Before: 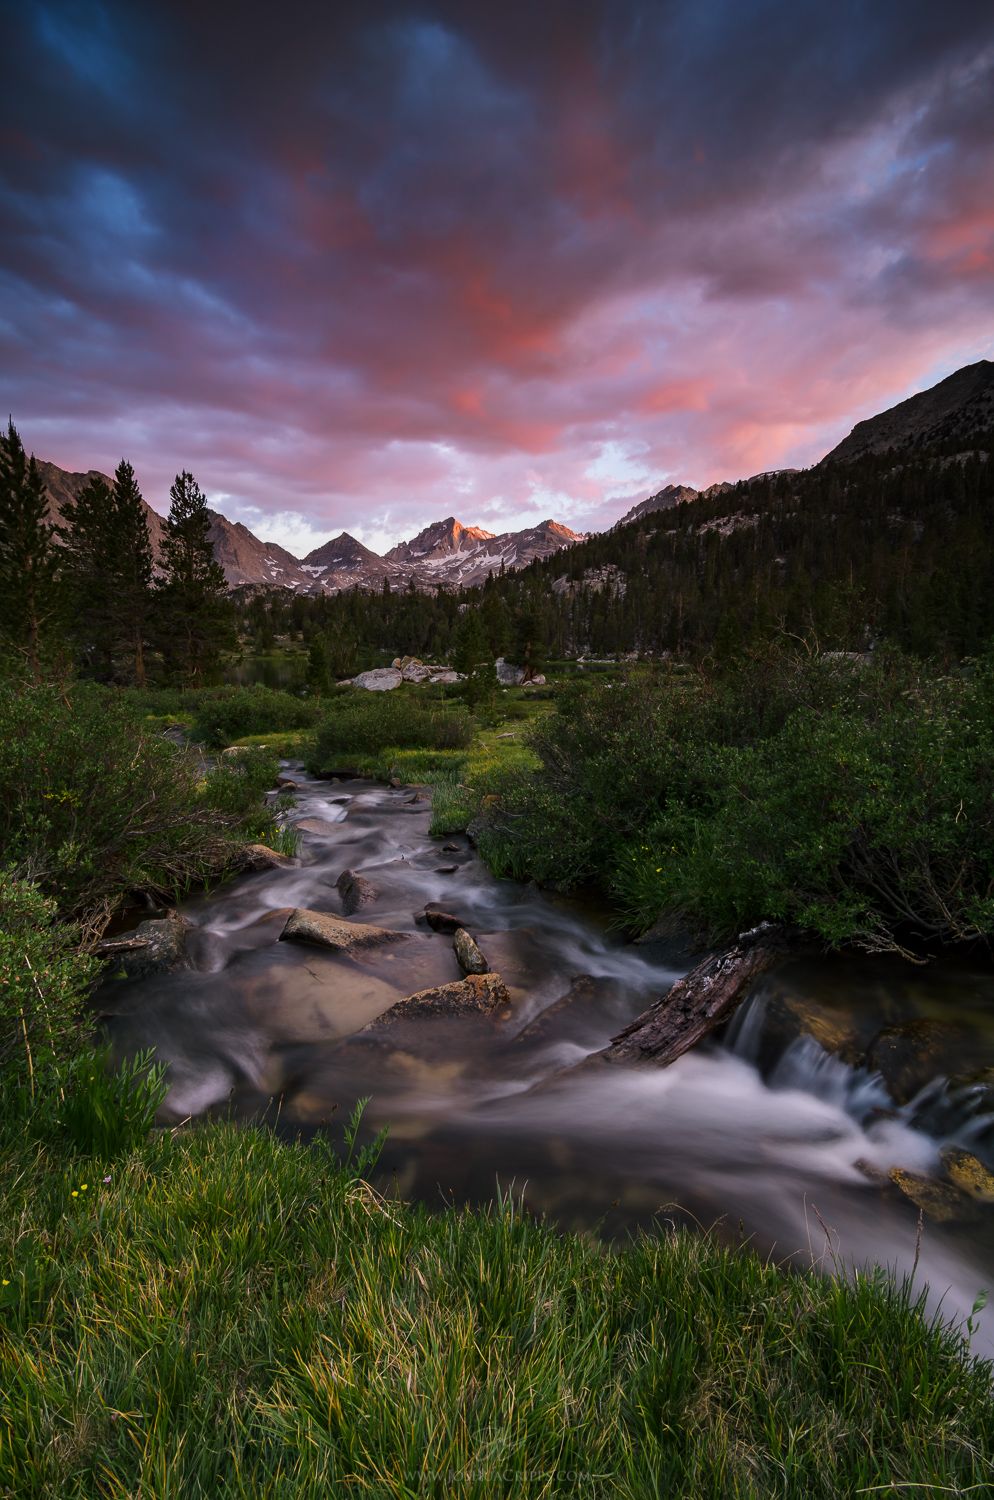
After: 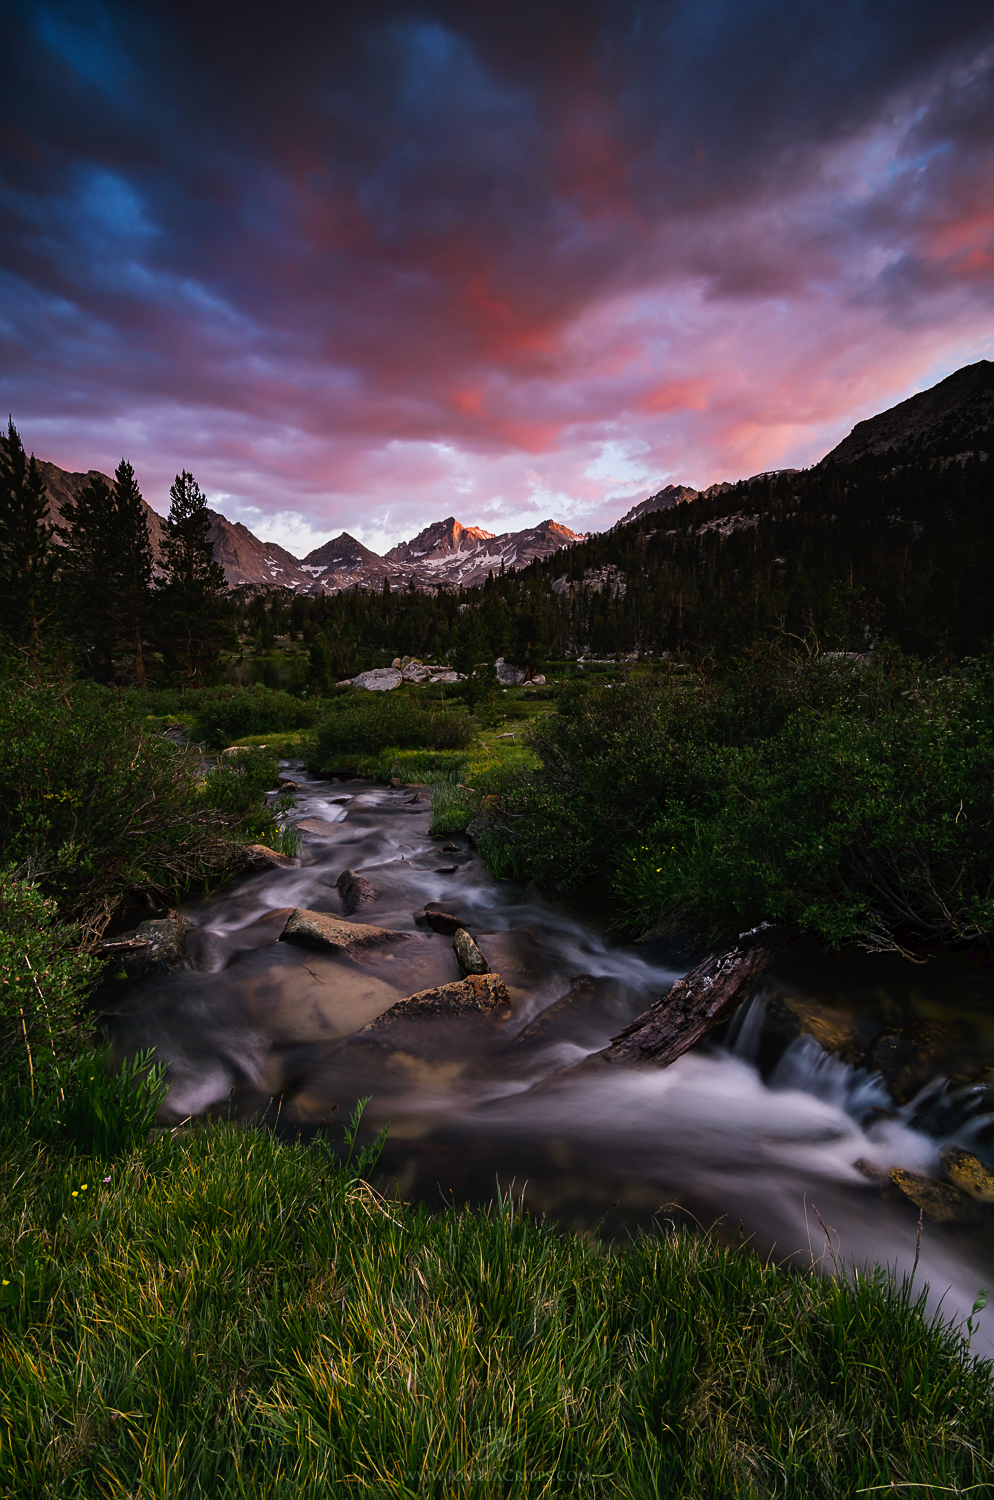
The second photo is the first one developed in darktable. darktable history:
sharpen: amount 0.209
exposure: compensate highlight preservation false
tone curve: curves: ch0 [(0, 0) (0.003, 0.019) (0.011, 0.019) (0.025, 0.022) (0.044, 0.026) (0.069, 0.032) (0.1, 0.052) (0.136, 0.081) (0.177, 0.123) (0.224, 0.17) (0.277, 0.219) (0.335, 0.276) (0.399, 0.344) (0.468, 0.421) (0.543, 0.508) (0.623, 0.604) (0.709, 0.705) (0.801, 0.797) (0.898, 0.894) (1, 1)], preserve colors none
